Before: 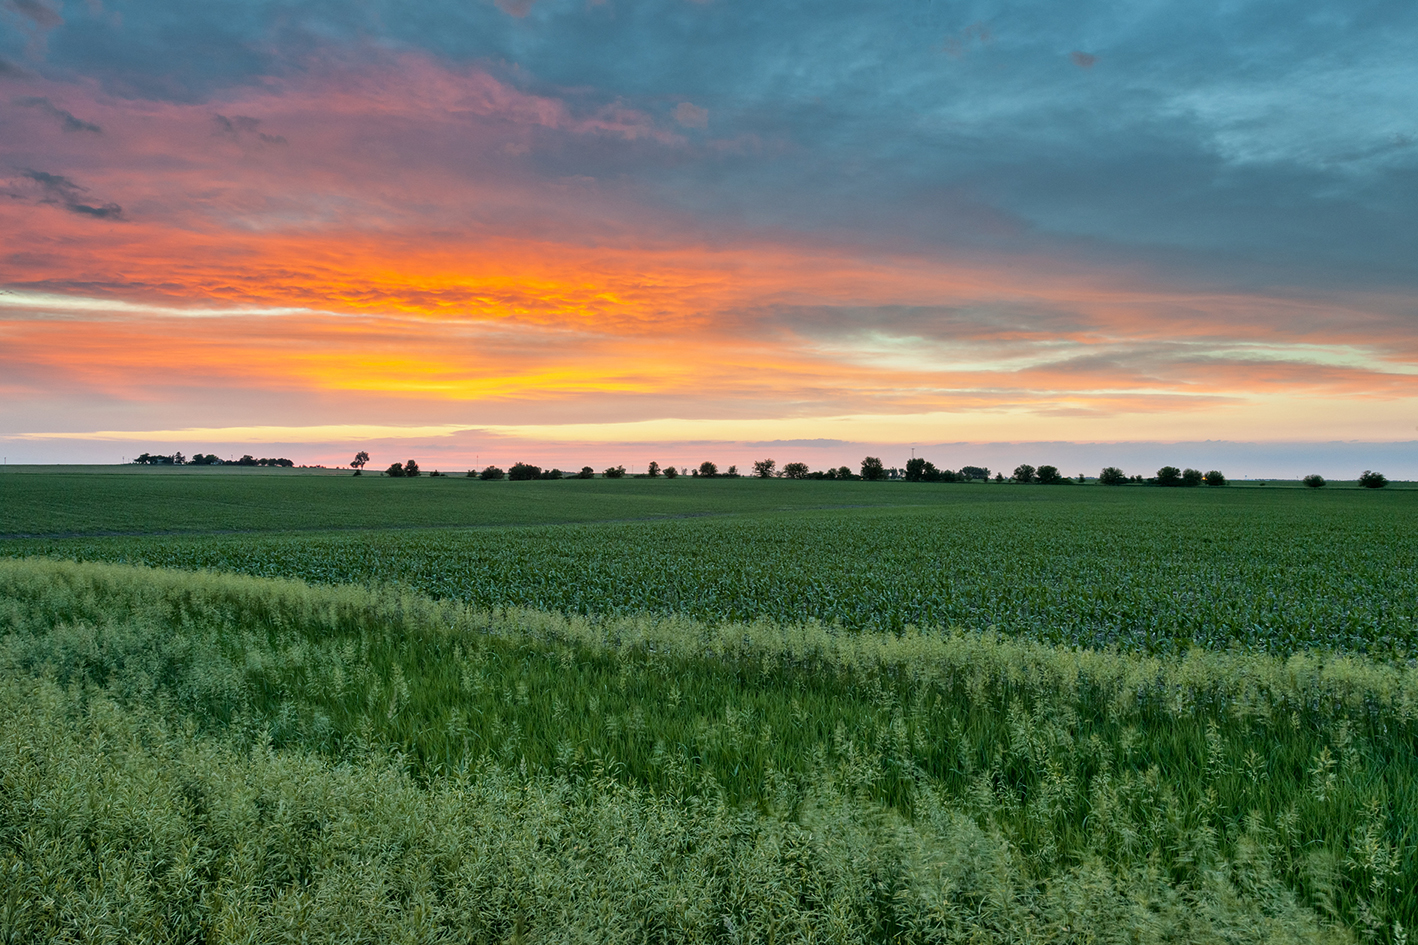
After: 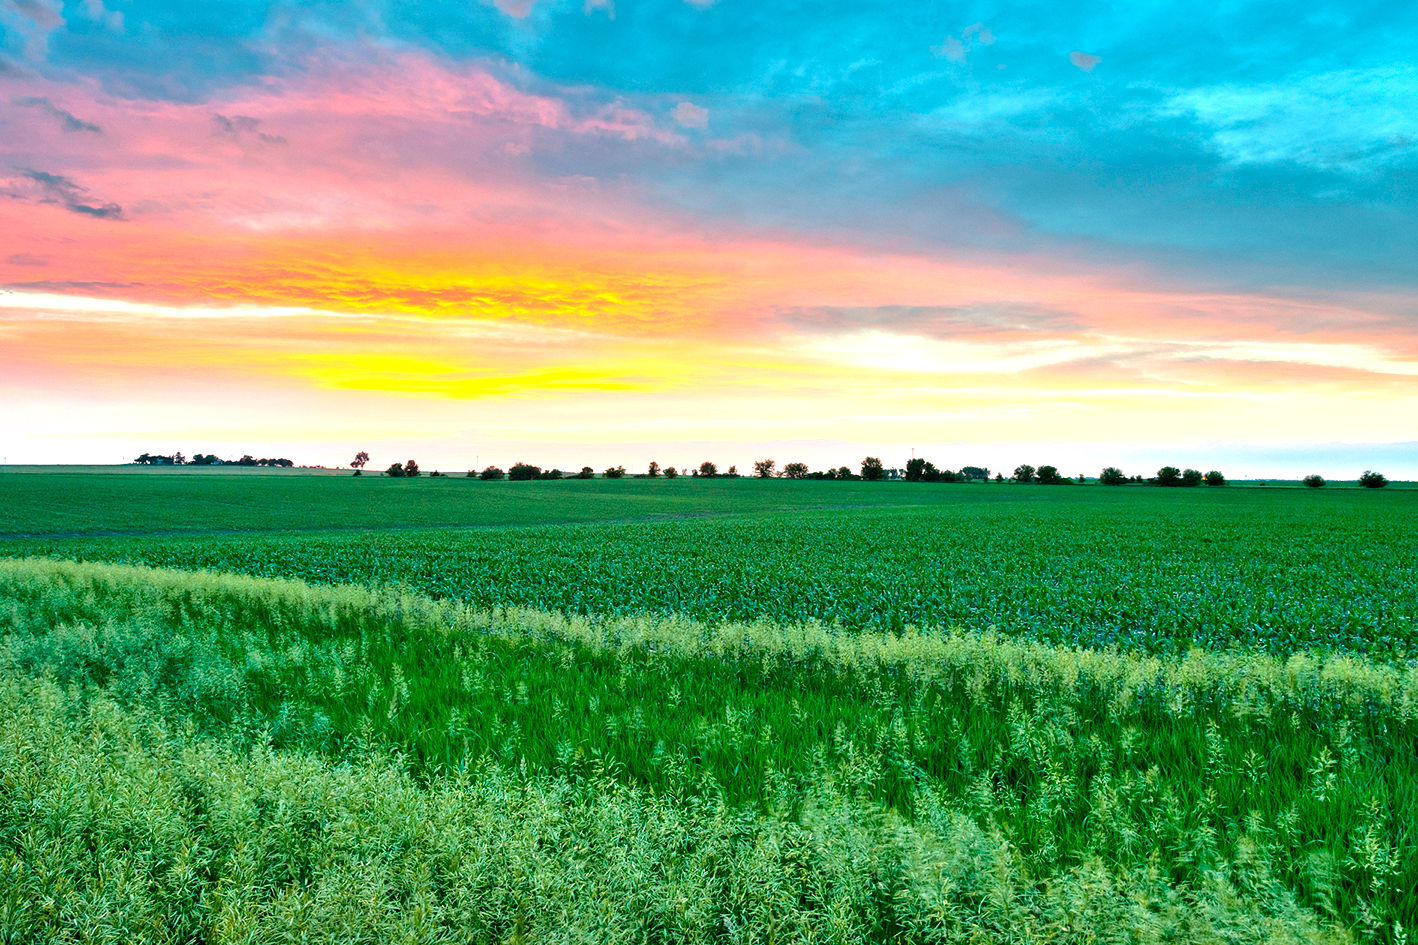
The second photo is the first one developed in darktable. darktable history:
exposure: black level correction 0, exposure 0.7 EV, compensate exposure bias true, compensate highlight preservation false
color balance rgb: linear chroma grading › shadows 19.44%, linear chroma grading › highlights 3.42%, linear chroma grading › mid-tones 10.16%
shadows and highlights: shadows 25, highlights -25
